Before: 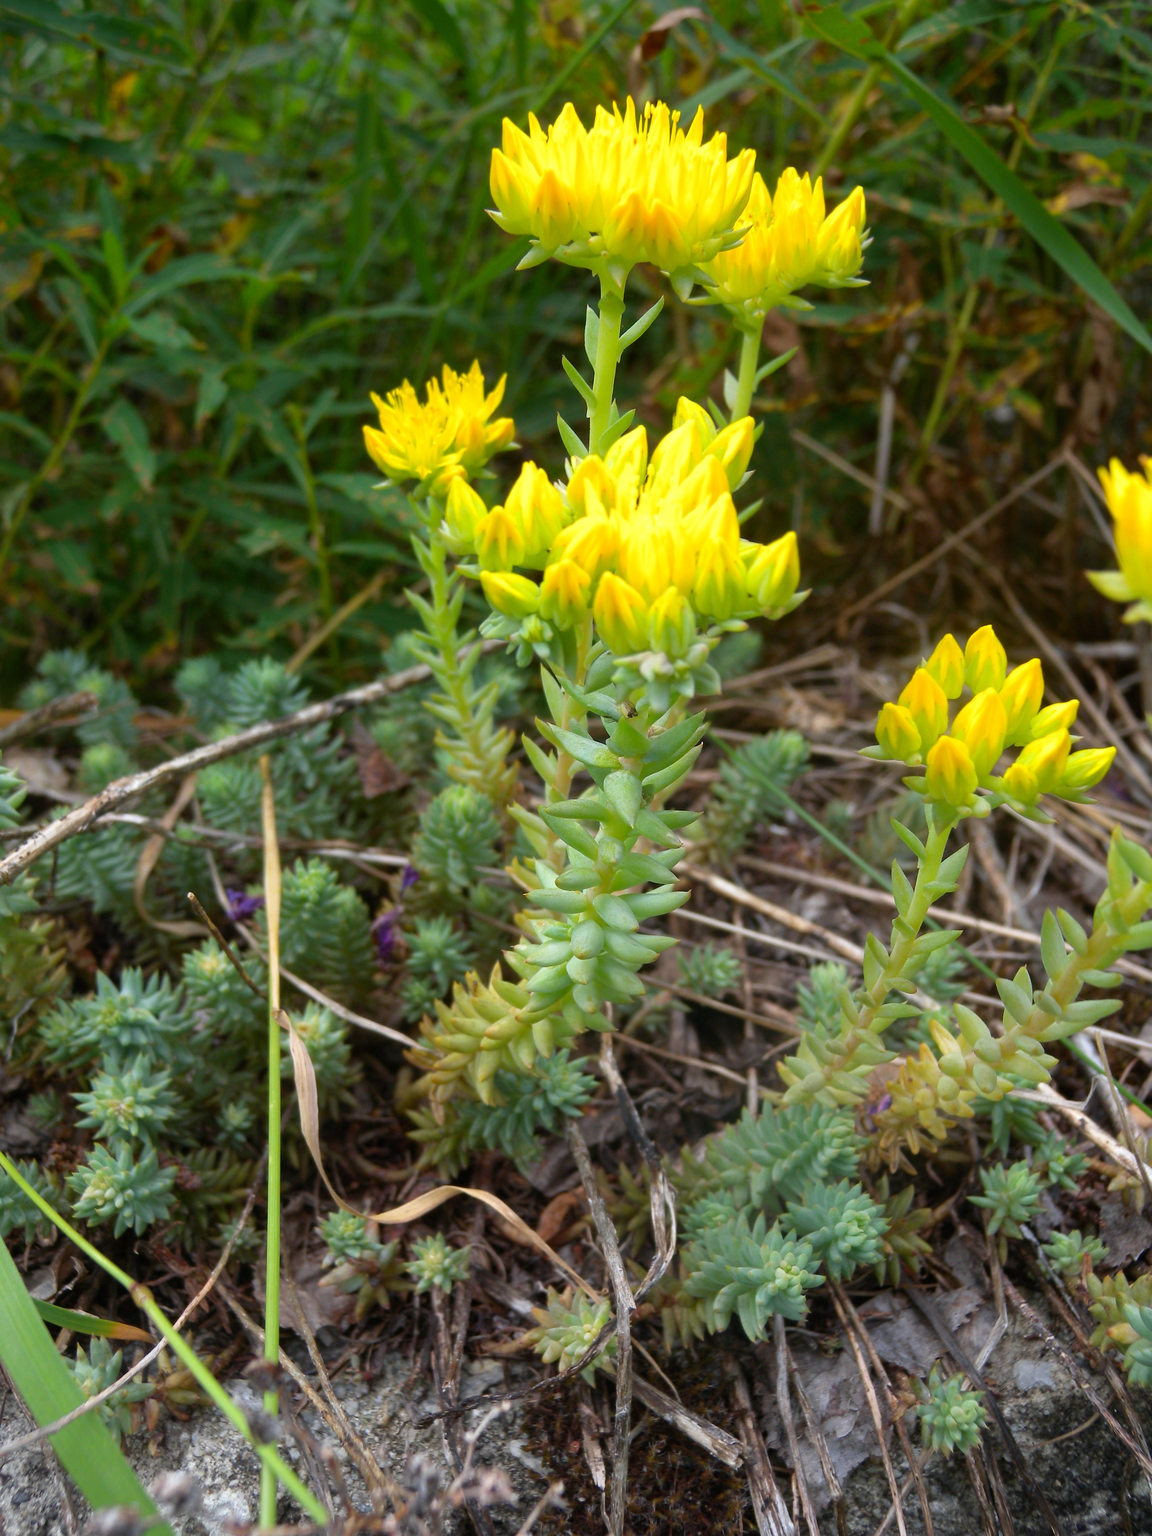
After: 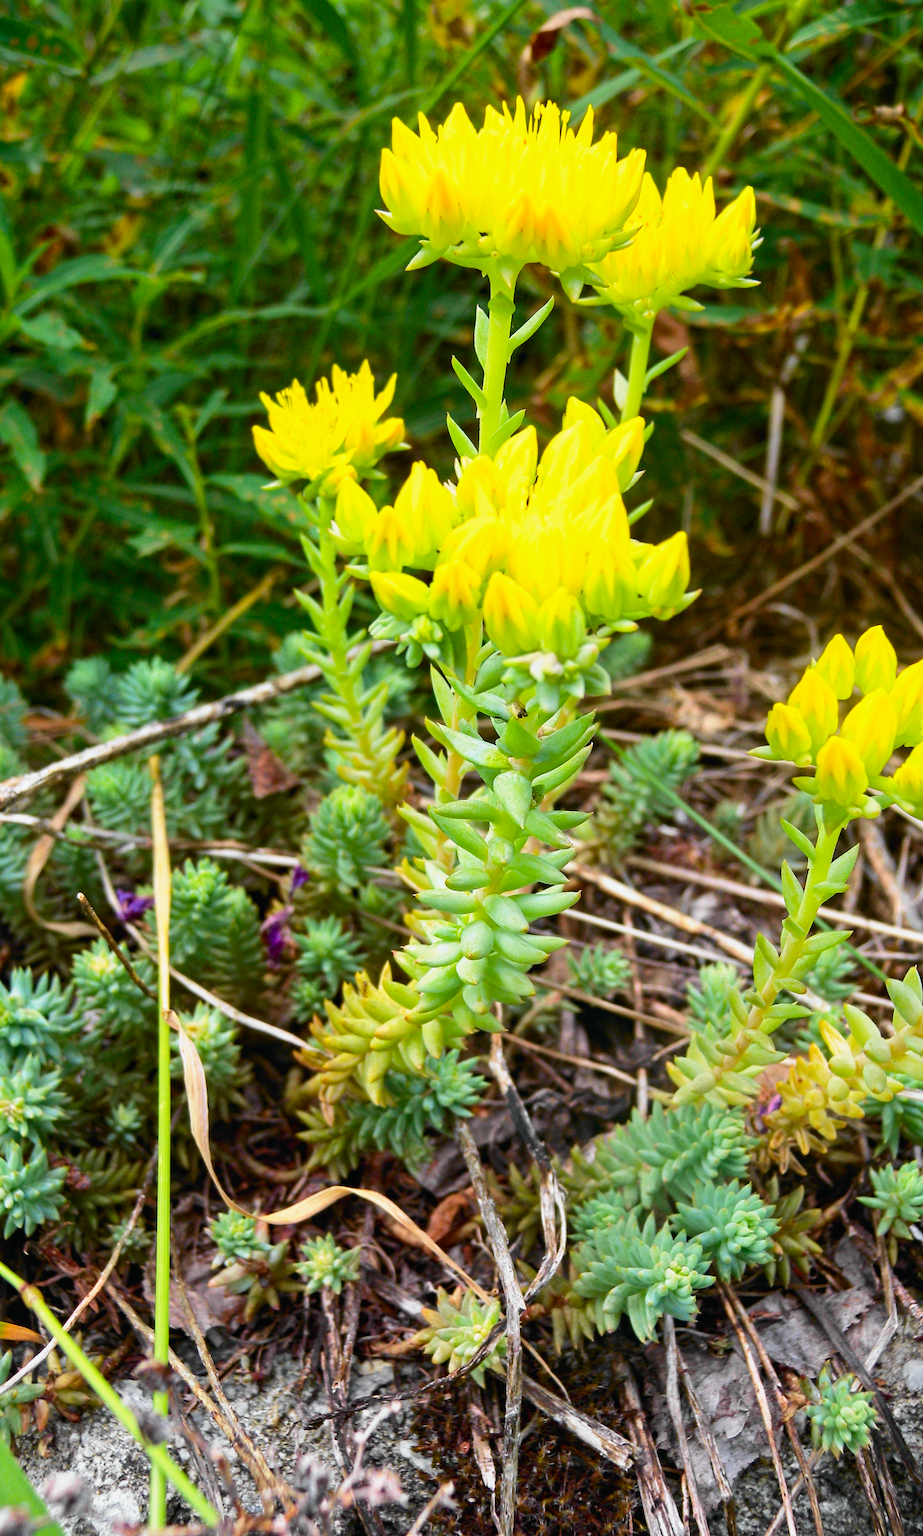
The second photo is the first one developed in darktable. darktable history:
tone curve: curves: ch0 [(0, 0.015) (0.037, 0.032) (0.131, 0.113) (0.275, 0.26) (0.497, 0.531) (0.617, 0.663) (0.704, 0.748) (0.813, 0.842) (0.911, 0.931) (0.997, 1)]; ch1 [(0, 0) (0.301, 0.3) (0.444, 0.438) (0.493, 0.494) (0.501, 0.499) (0.534, 0.543) (0.582, 0.605) (0.658, 0.687) (0.746, 0.79) (1, 1)]; ch2 [(0, 0) (0.246, 0.234) (0.36, 0.356) (0.415, 0.426) (0.476, 0.492) (0.502, 0.499) (0.525, 0.513) (0.533, 0.534) (0.586, 0.598) (0.634, 0.643) (0.706, 0.717) (0.853, 0.83) (1, 0.951)], color space Lab, independent channels, preserve colors none
base curve: curves: ch0 [(0, 0) (0.088, 0.125) (0.176, 0.251) (0.354, 0.501) (0.613, 0.749) (1, 0.877)], preserve colors none
color balance rgb: perceptual saturation grading › global saturation 20%, global vibrance 20%
contrast equalizer: octaves 7, y [[0.502, 0.517, 0.543, 0.576, 0.611, 0.631], [0.5 ×6], [0.5 ×6], [0 ×6], [0 ×6]]
exposure: exposure 0.014 EV, compensate highlight preservation false
crop and rotate: left 9.597%, right 10.195%
